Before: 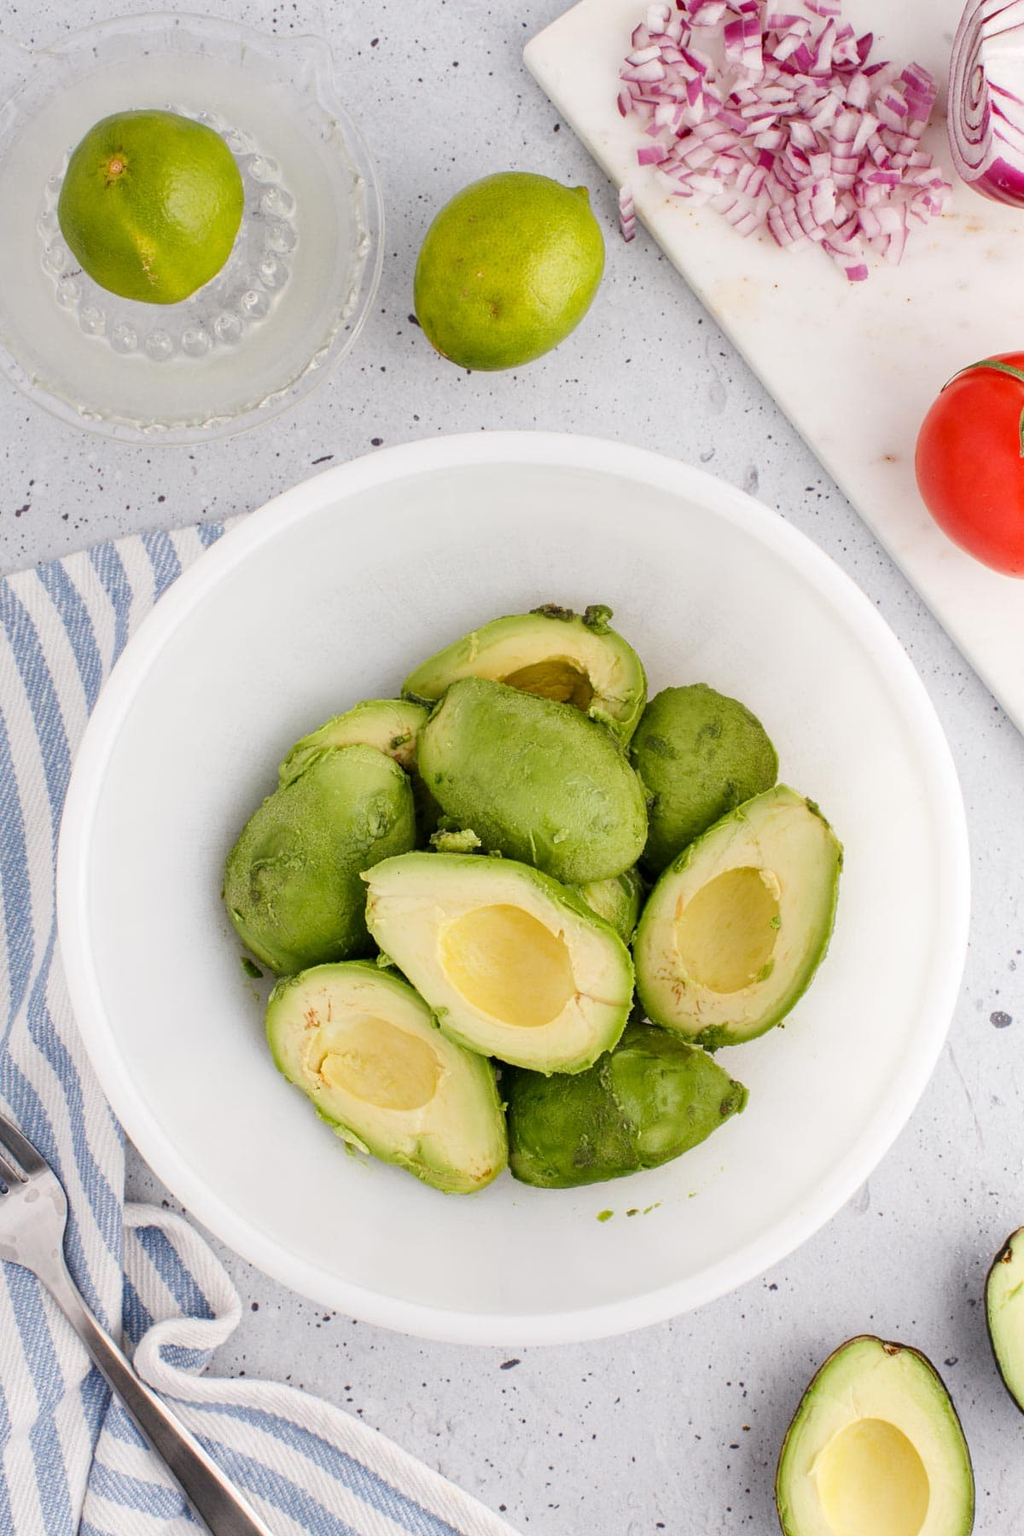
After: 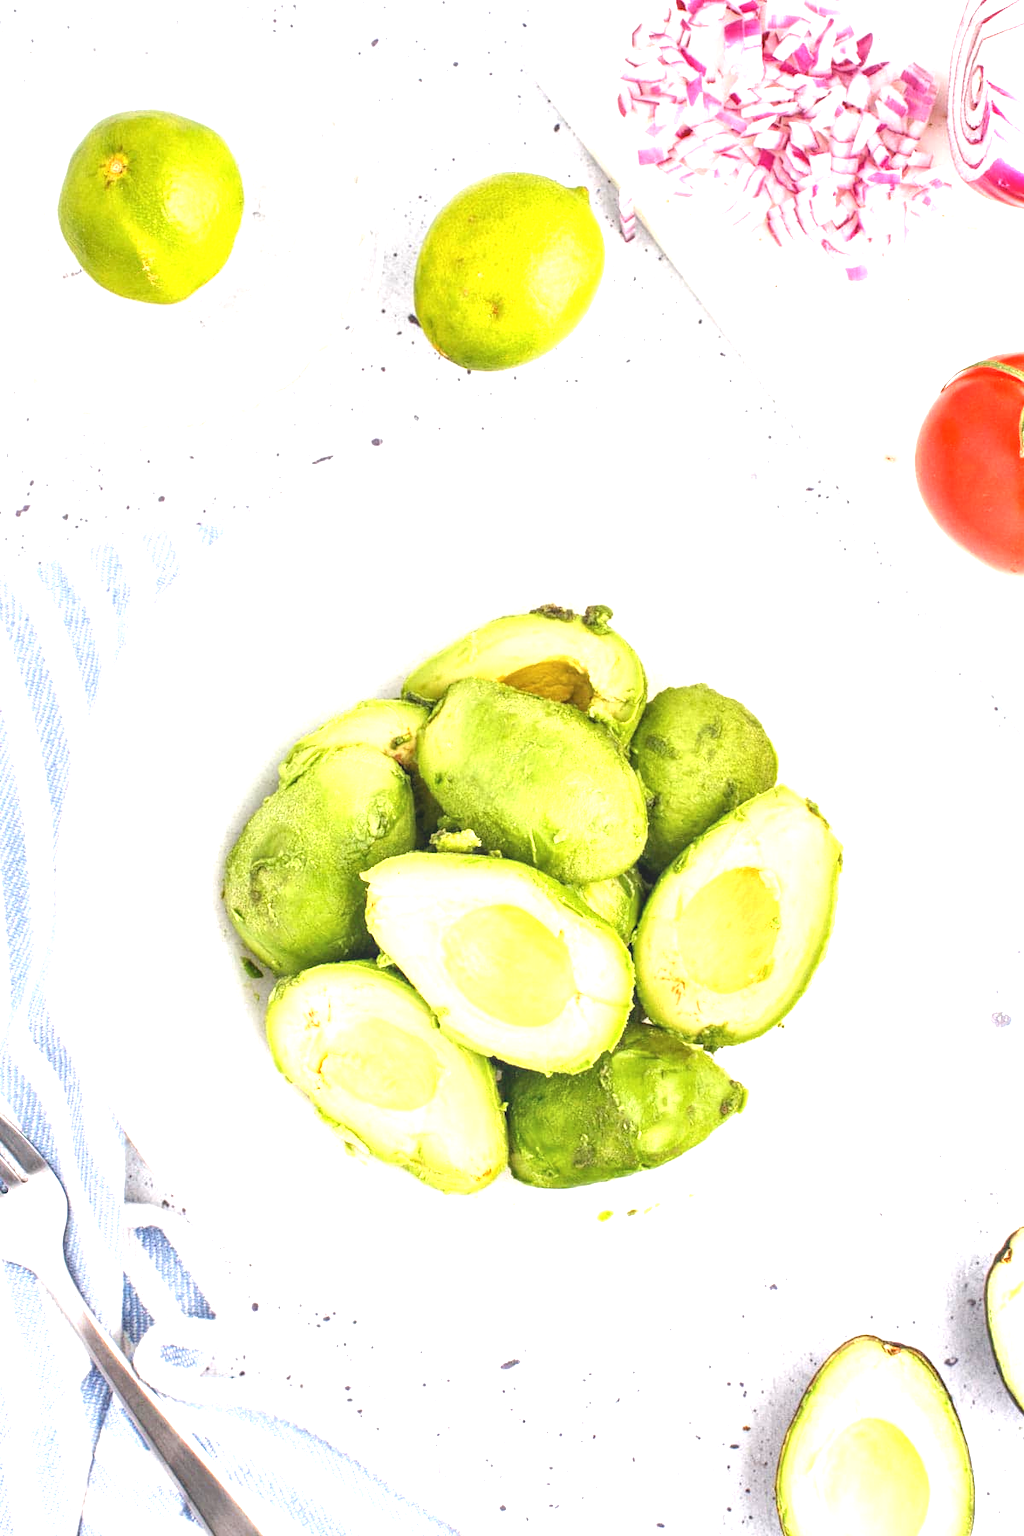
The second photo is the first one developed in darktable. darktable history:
exposure: black level correction 0, exposure 1.453 EV, compensate highlight preservation false
local contrast: detail 109%
